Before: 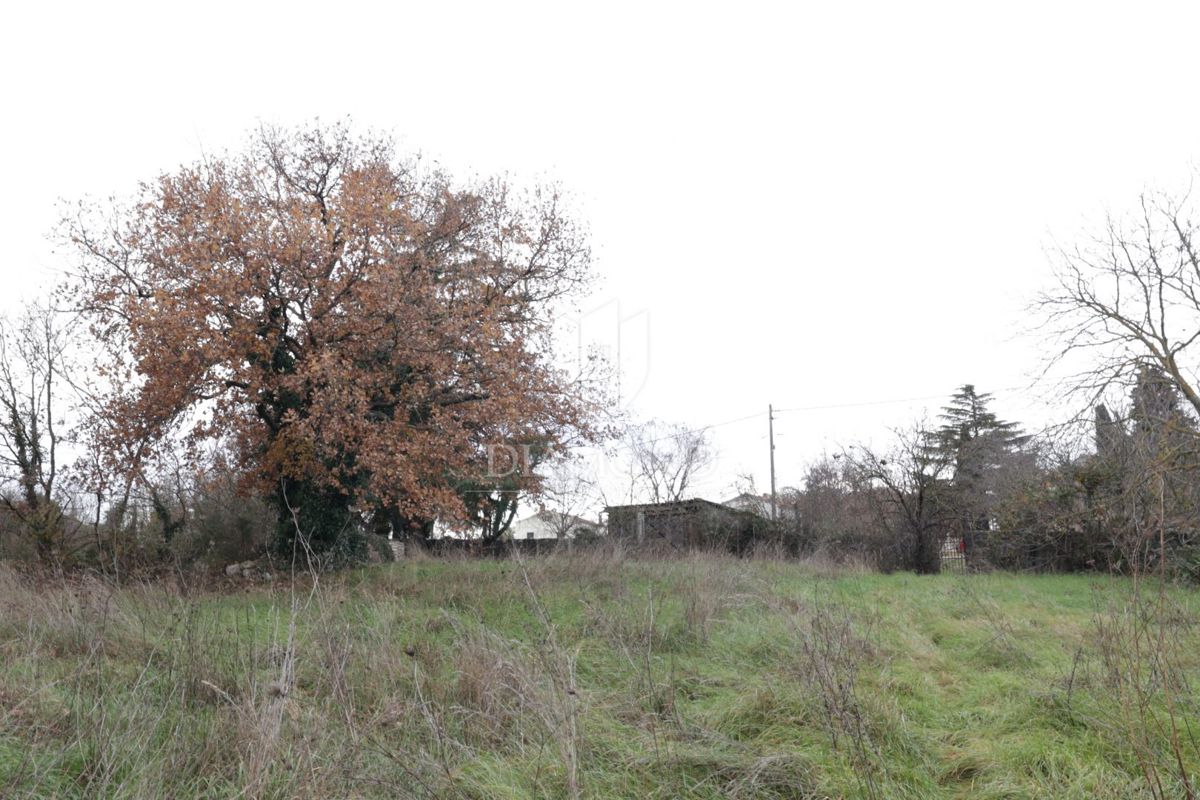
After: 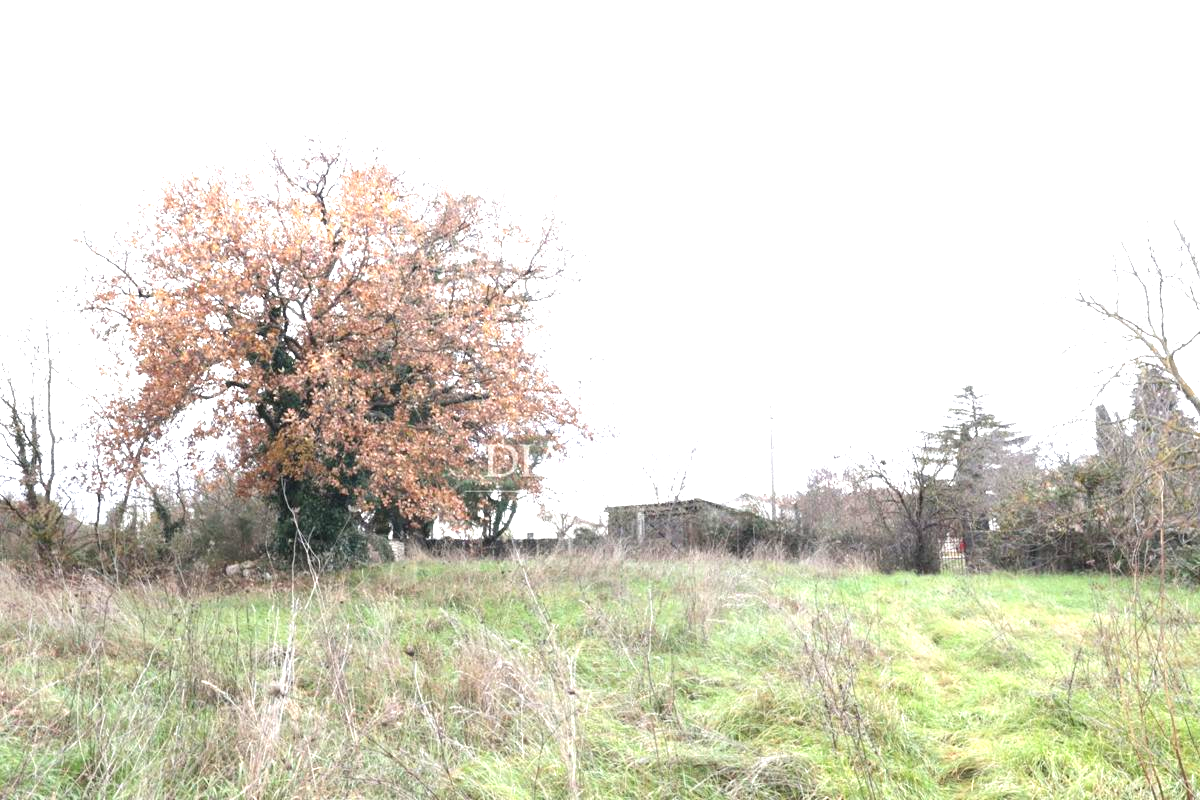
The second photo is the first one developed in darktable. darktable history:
exposure: black level correction 0, exposure 1.673 EV, compensate highlight preservation false
